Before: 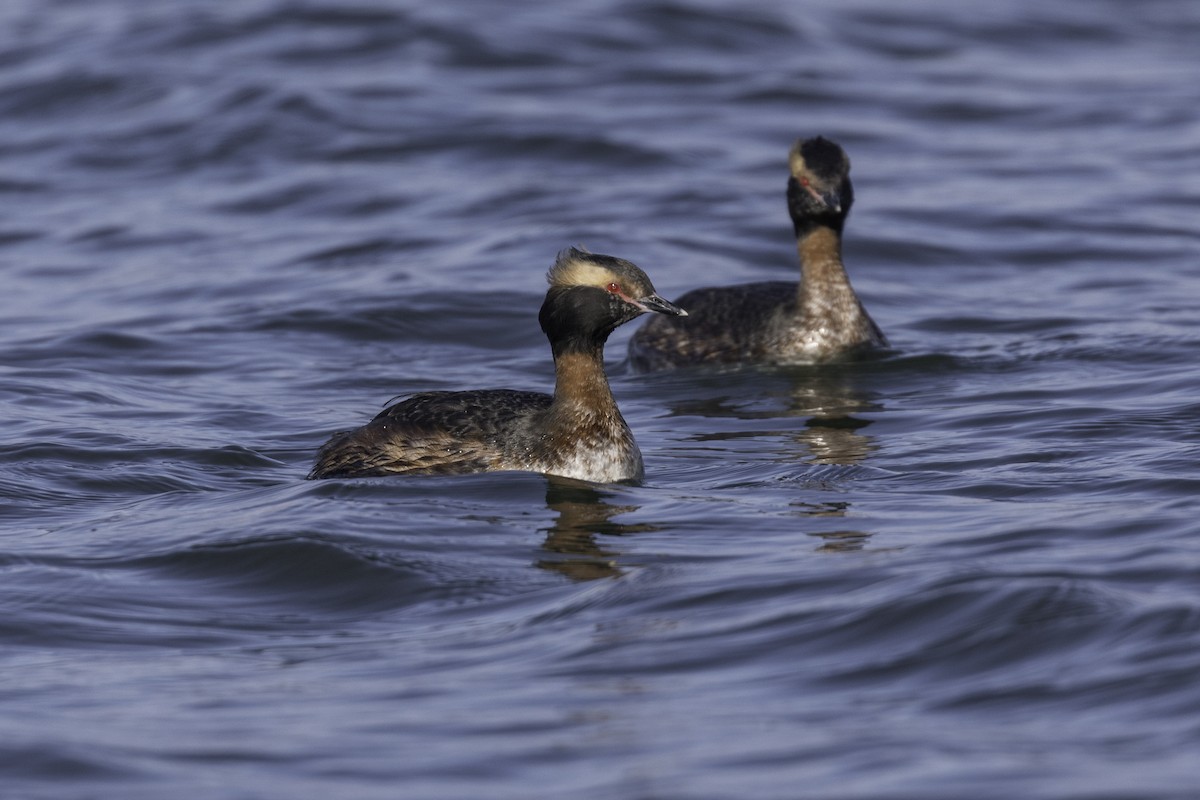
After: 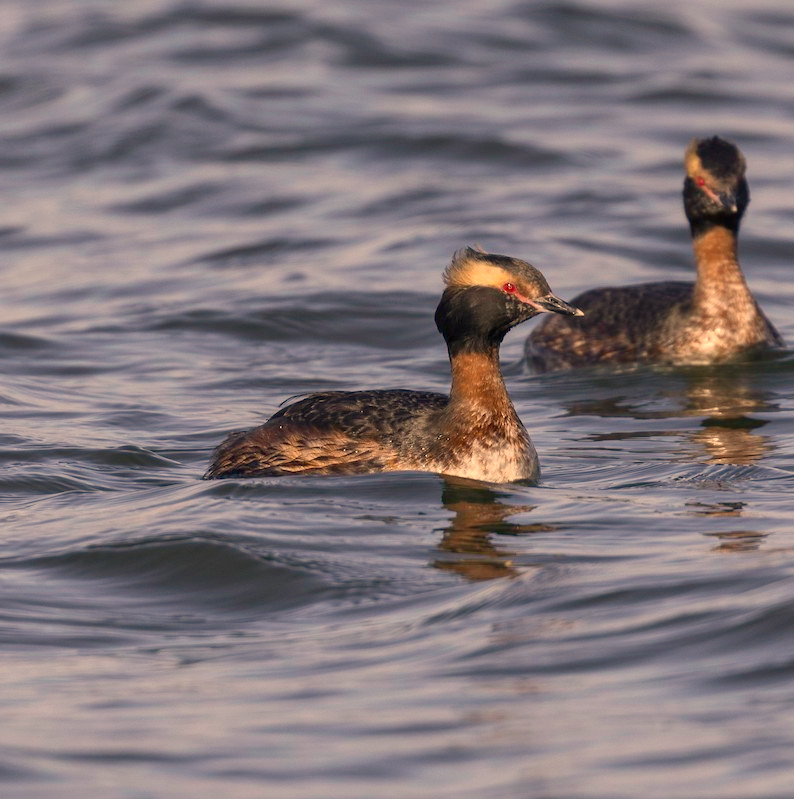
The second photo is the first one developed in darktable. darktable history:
crop and rotate: left 8.724%, right 25.077%
contrast brightness saturation: contrast 0.147, brightness 0.052
color correction: highlights a* 14.92, highlights b* 32.12
exposure: compensate exposure bias true, compensate highlight preservation false
